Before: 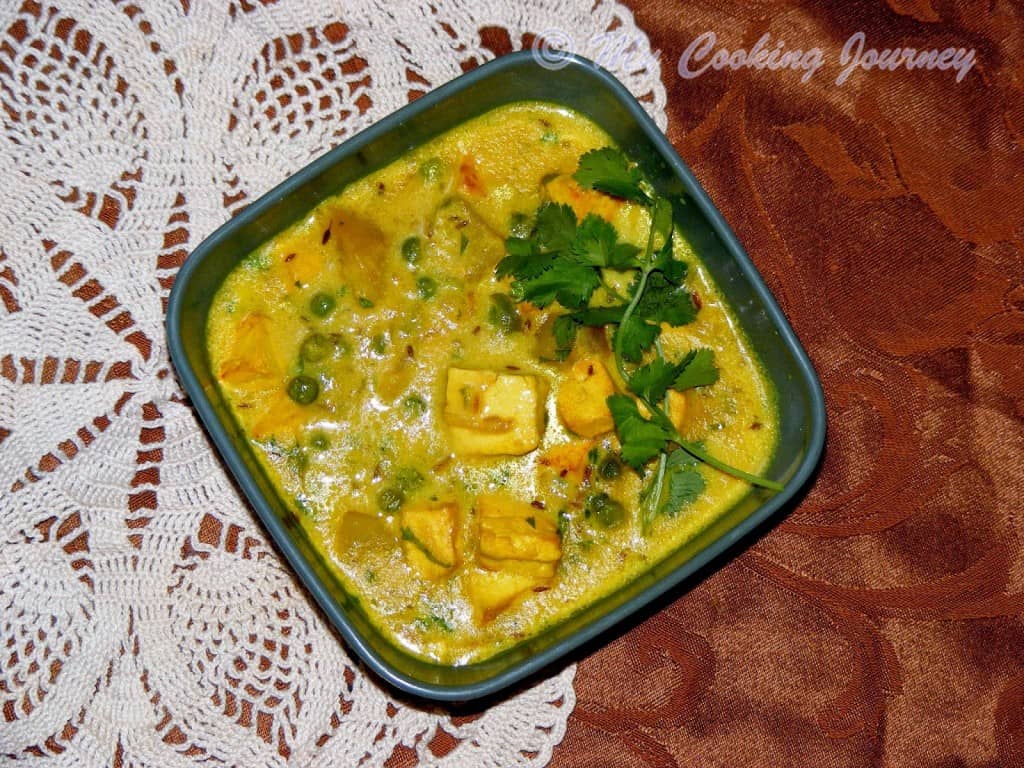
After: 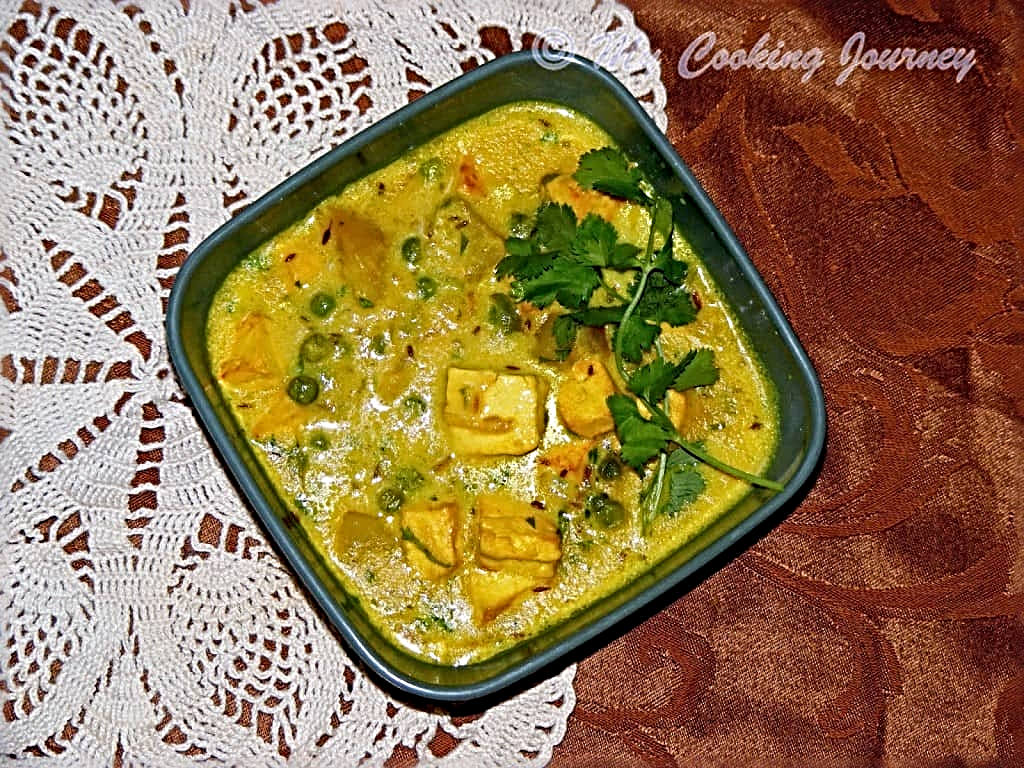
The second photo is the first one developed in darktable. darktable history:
sharpen: radius 3.69, amount 0.928
white balance: emerald 1
tone equalizer: on, module defaults
